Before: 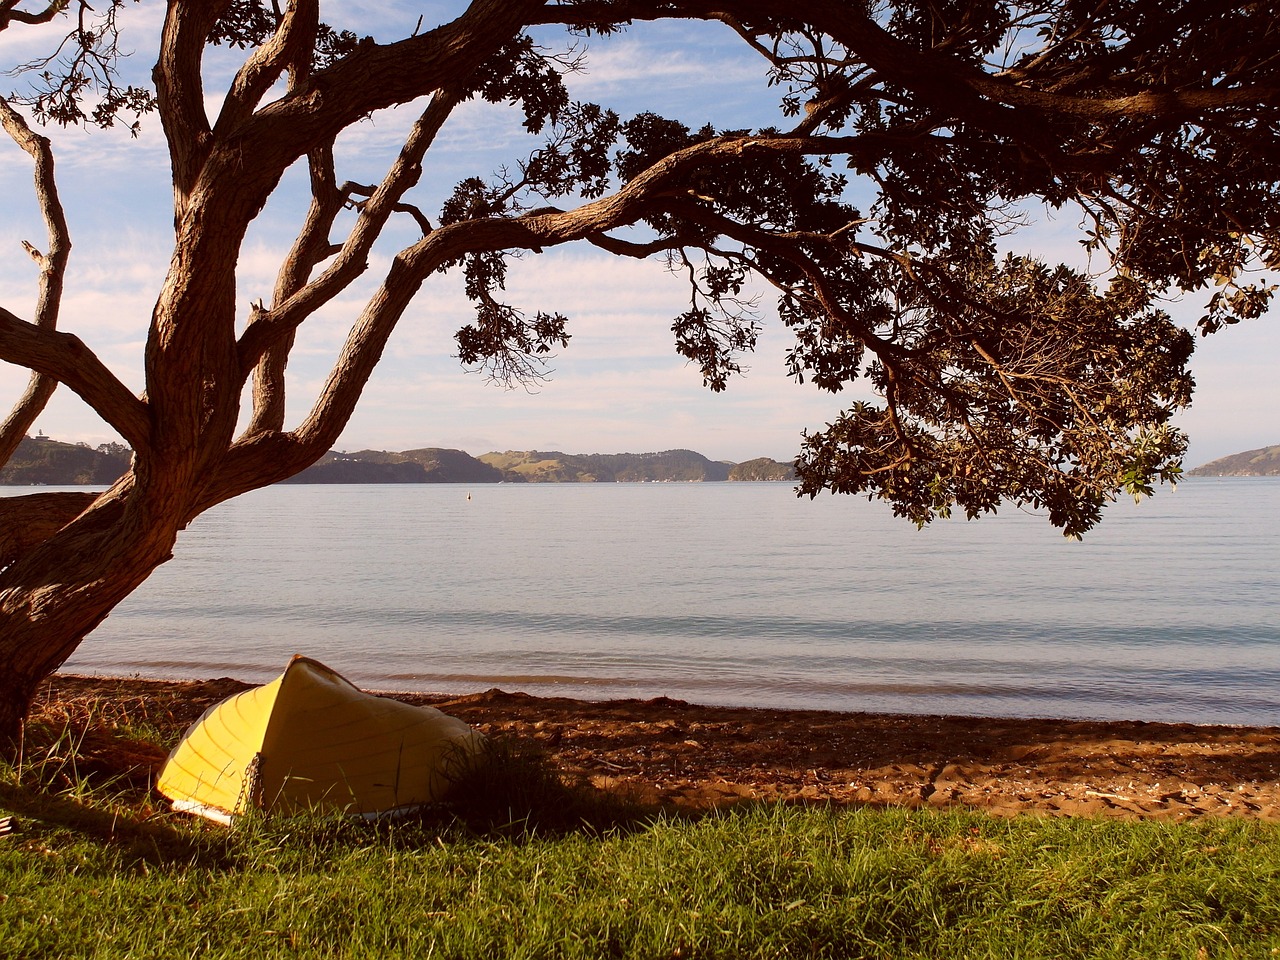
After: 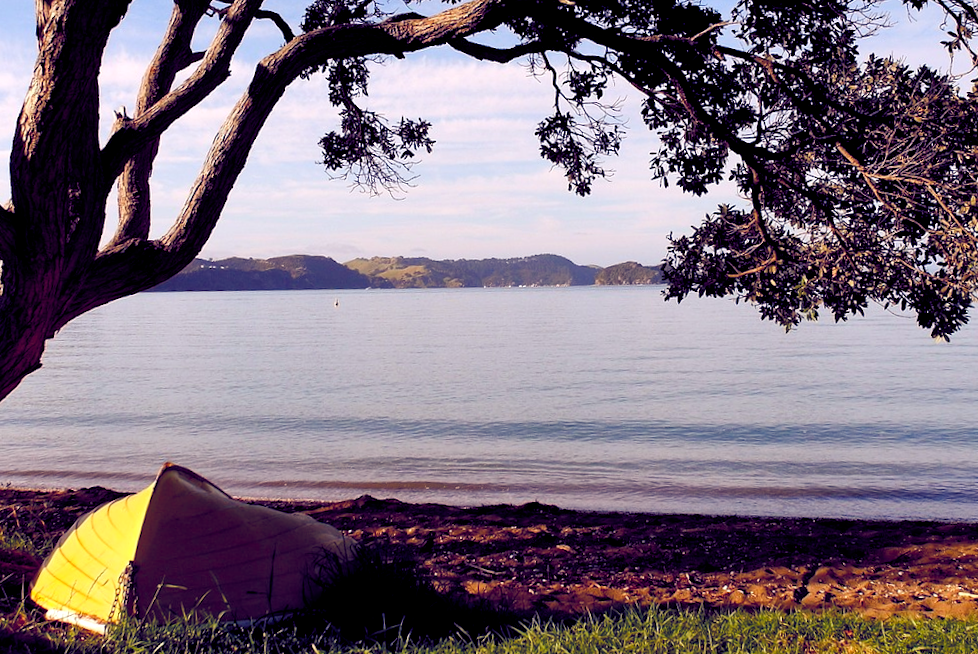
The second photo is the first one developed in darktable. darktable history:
color balance rgb: shadows lift › luminance -41.13%, shadows lift › chroma 14.13%, shadows lift › hue 260°, power › luminance -3.76%, power › chroma 0.56%, power › hue 40.37°, highlights gain › luminance 16.81%, highlights gain › chroma 2.94%, highlights gain › hue 260°, global offset › luminance -0.29%, global offset › chroma 0.31%, global offset › hue 260°, perceptual saturation grading › global saturation 20%, perceptual saturation grading › highlights -13.92%, perceptual saturation grading › shadows 50%
rotate and perspective: rotation -4.2°, shear 0.006, automatic cropping off
shadows and highlights: shadows 37.27, highlights -28.18, soften with gaussian
crop and rotate: angle -3.37°, left 9.79%, top 20.73%, right 12.42%, bottom 11.82%
